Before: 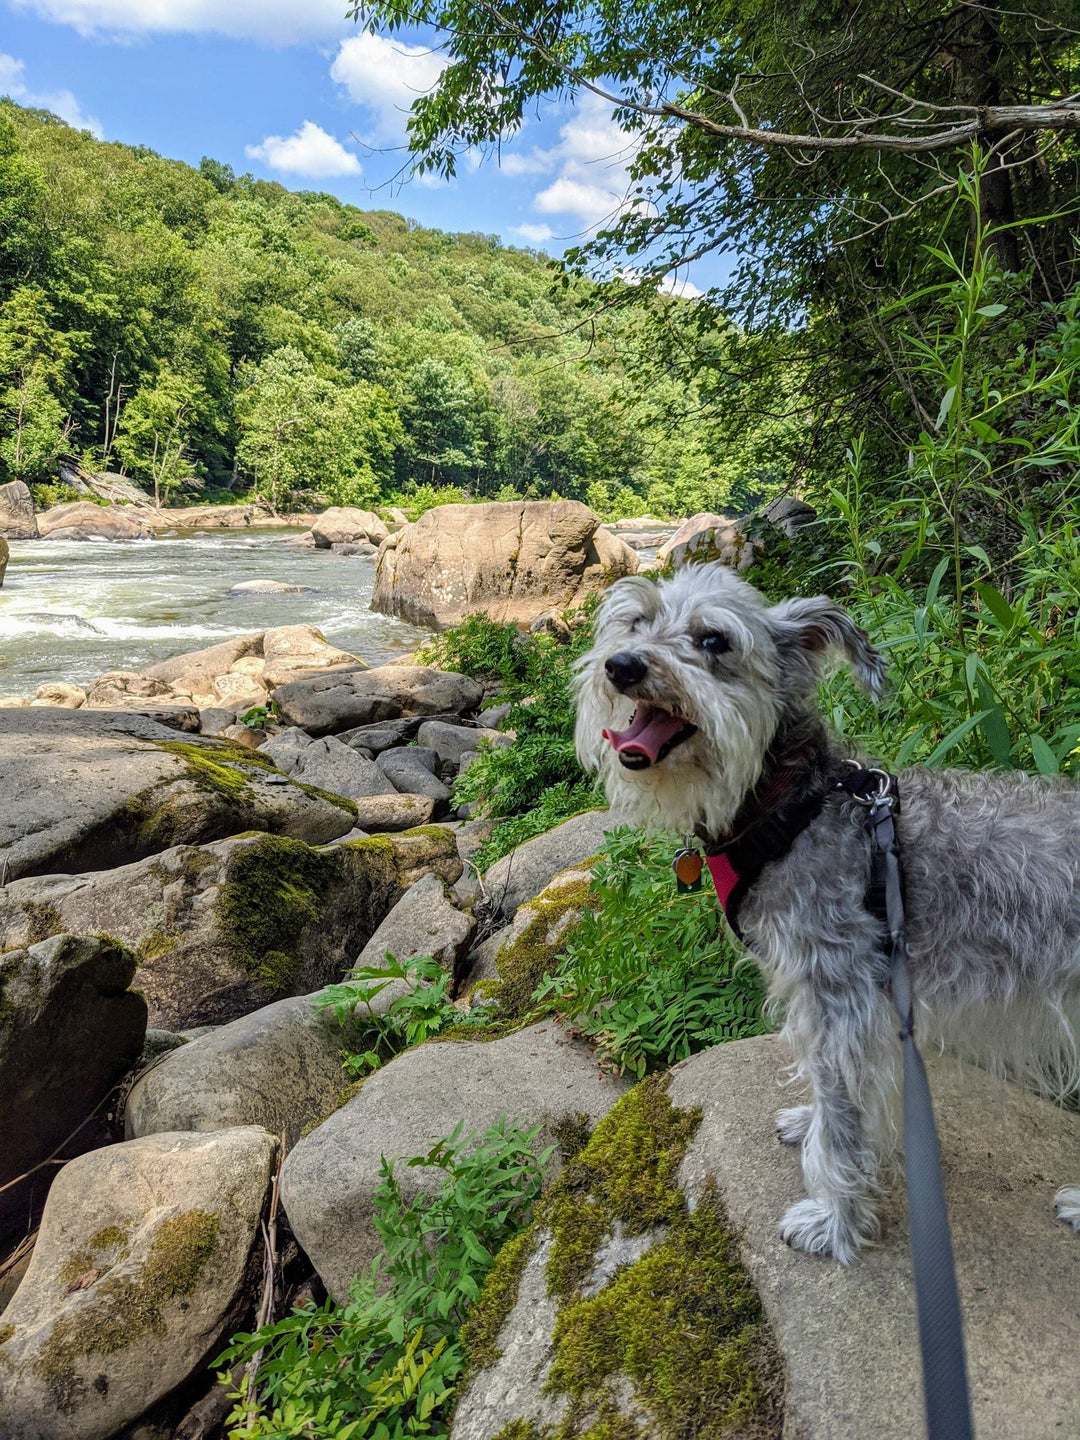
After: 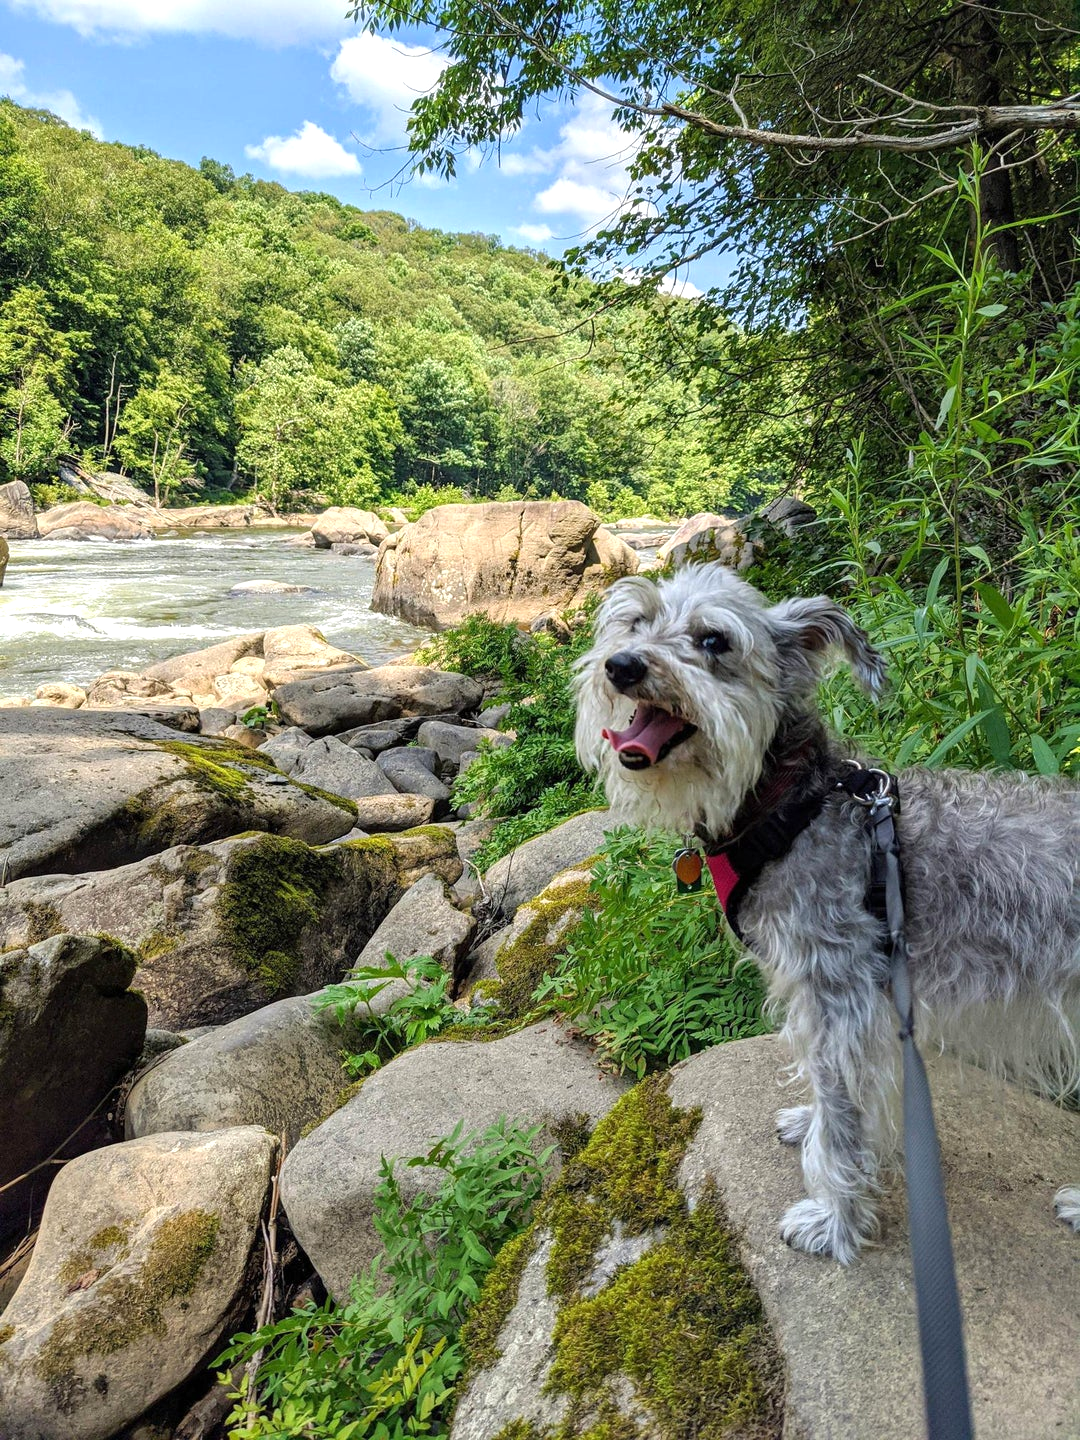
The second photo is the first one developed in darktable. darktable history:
exposure: exposure 0.345 EV, compensate highlight preservation false
